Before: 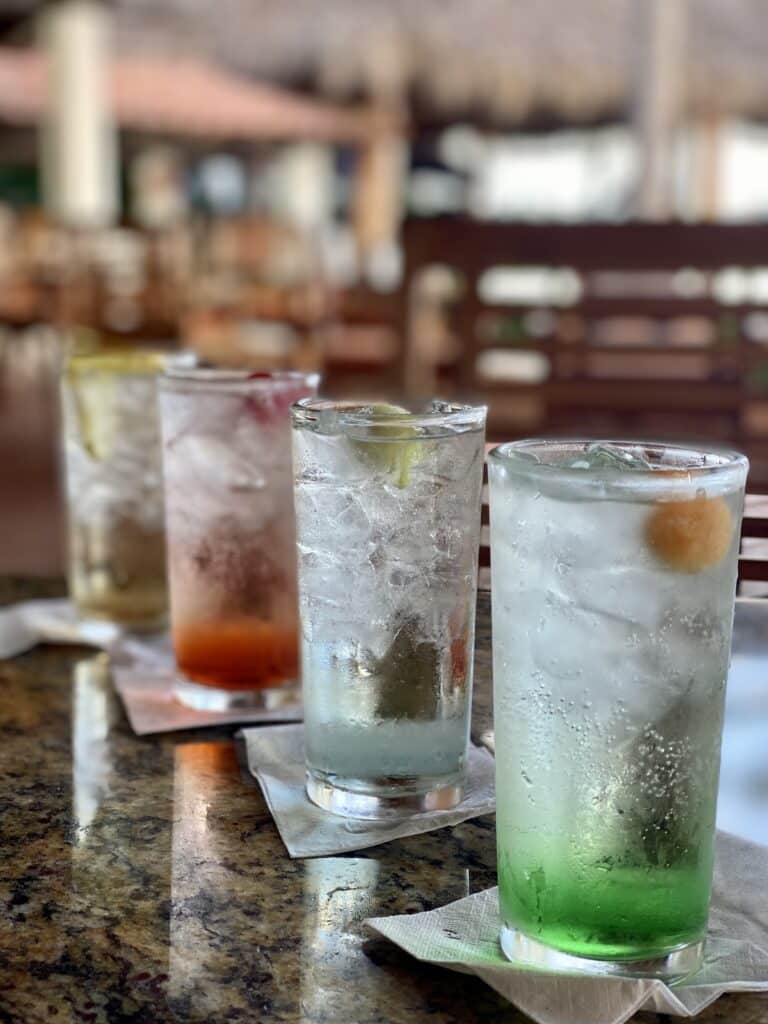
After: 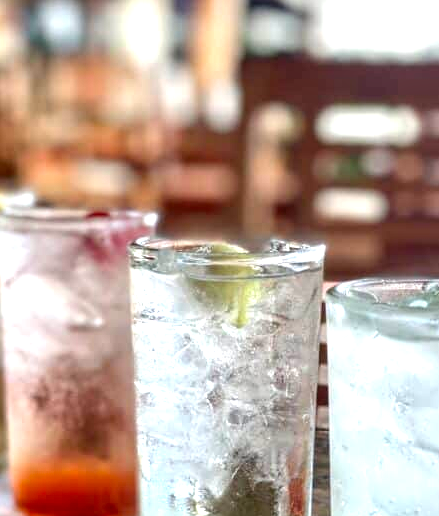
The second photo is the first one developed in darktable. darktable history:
crop: left 21.173%, top 15.766%, right 21.553%, bottom 33.812%
exposure: black level correction 0, exposure 0.897 EV, compensate highlight preservation false
local contrast: on, module defaults
